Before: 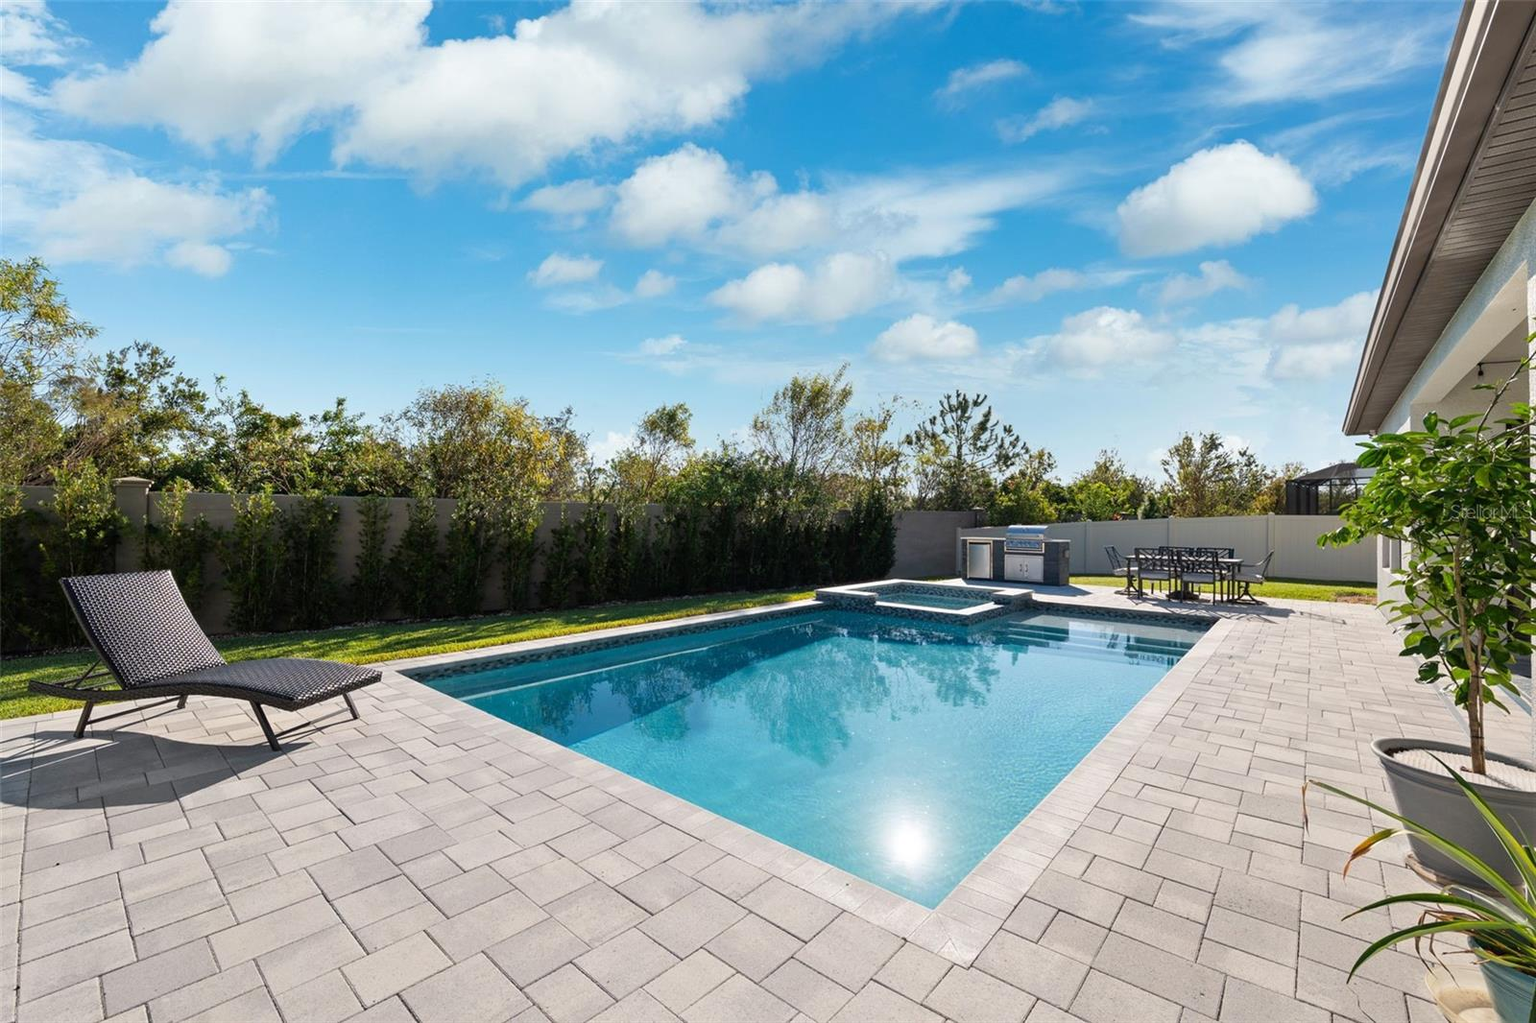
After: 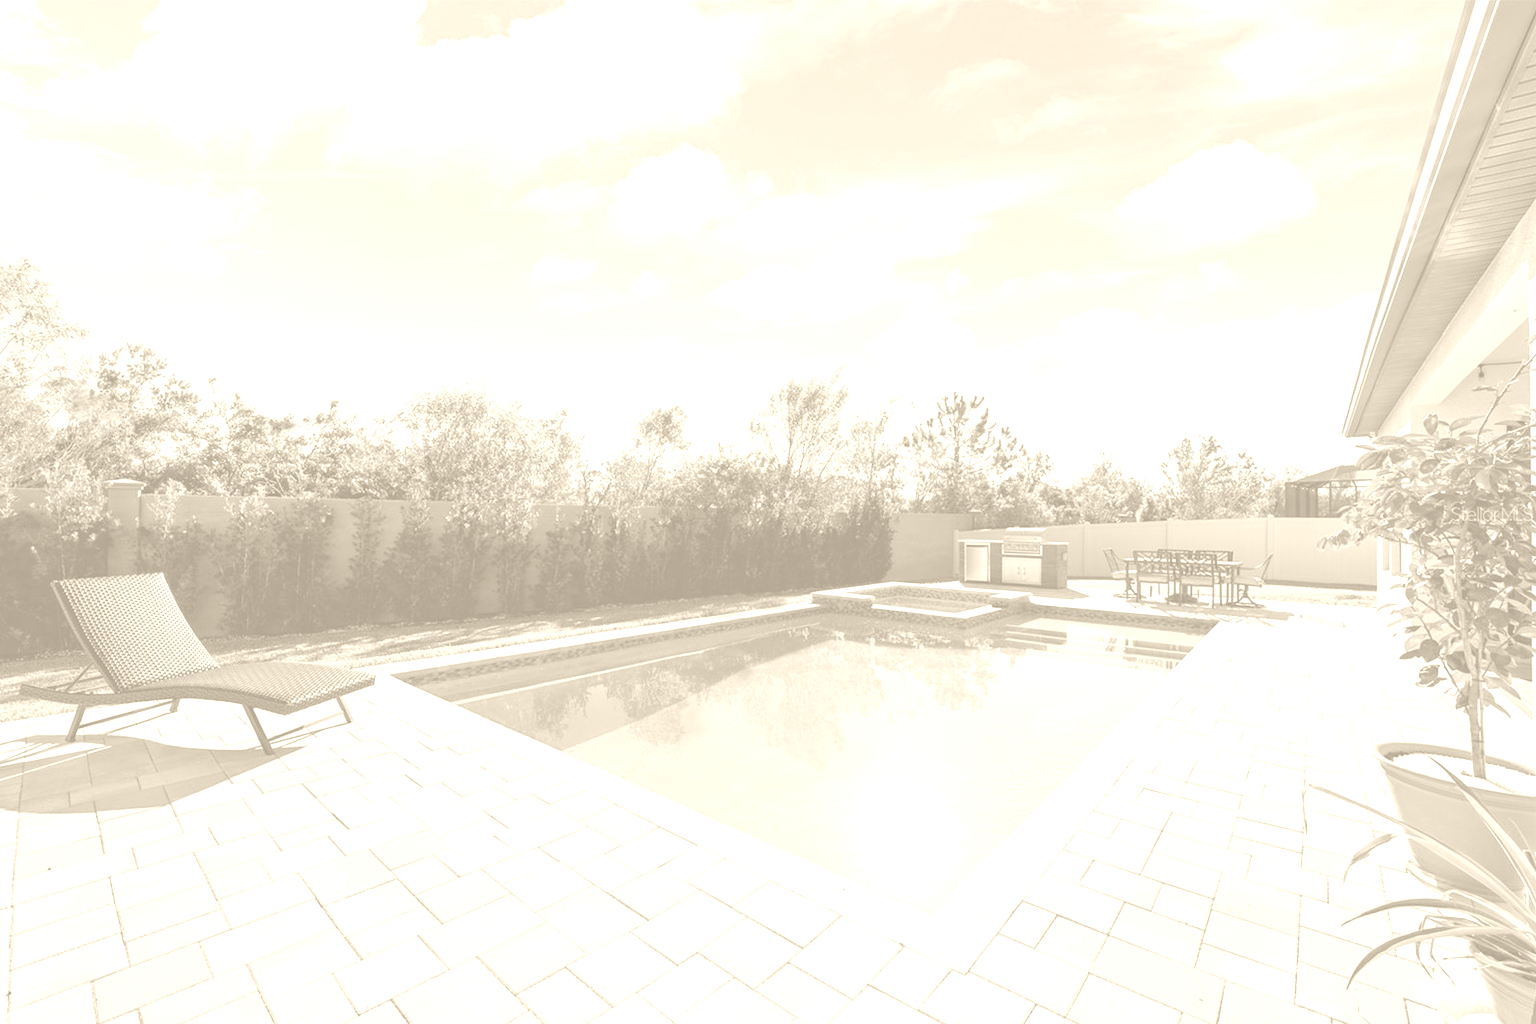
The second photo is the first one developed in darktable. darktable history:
colorize: hue 36°, saturation 71%, lightness 80.79%
velvia: strength 15%
crop and rotate: left 0.614%, top 0.179%, bottom 0.309%
